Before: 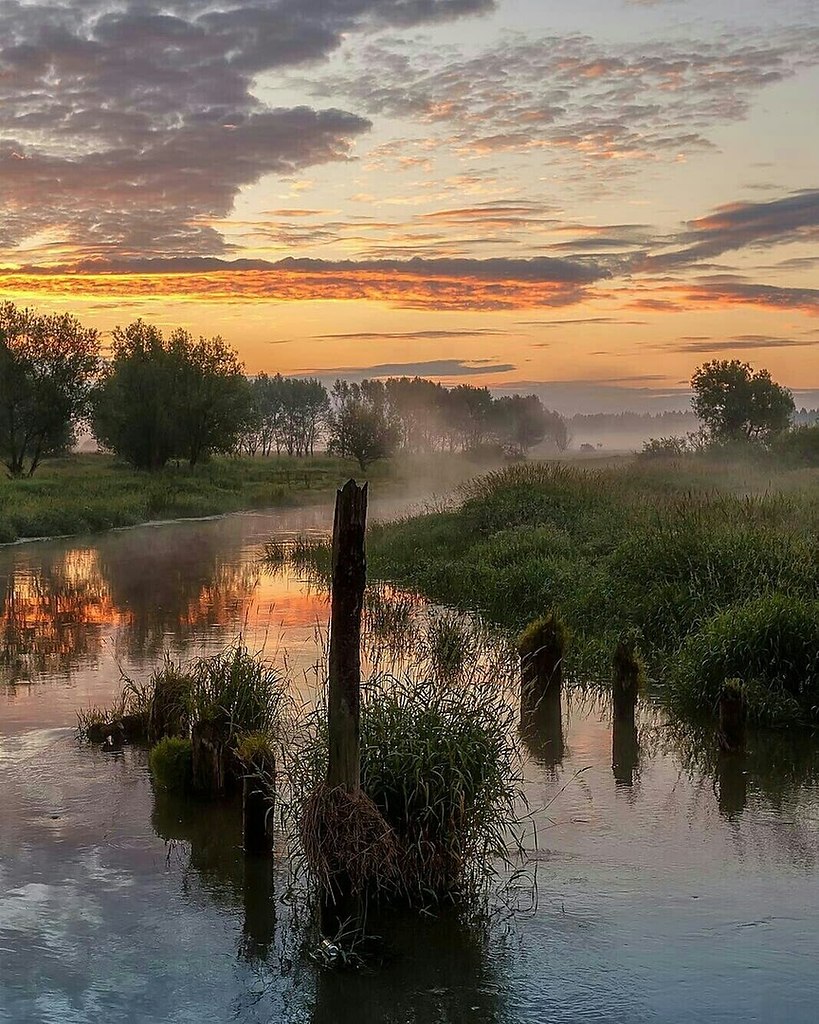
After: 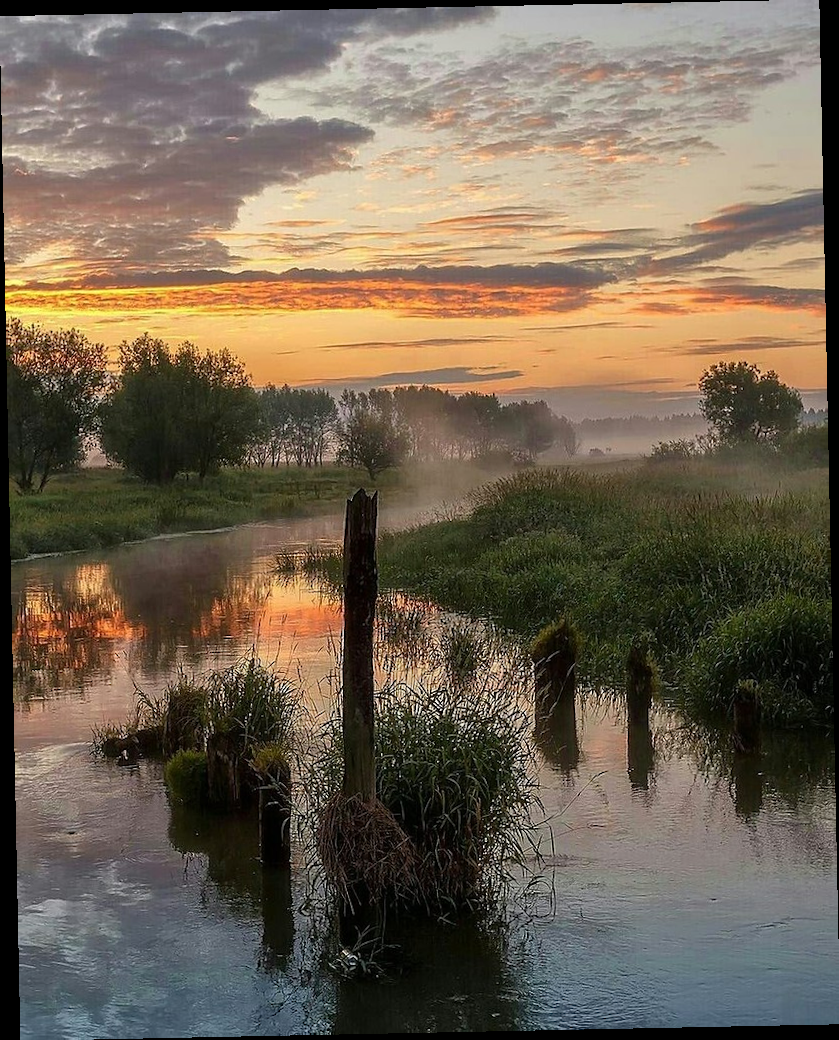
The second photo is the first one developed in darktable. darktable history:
rotate and perspective: rotation -1.17°, automatic cropping off
color balance rgb: global vibrance 10%
